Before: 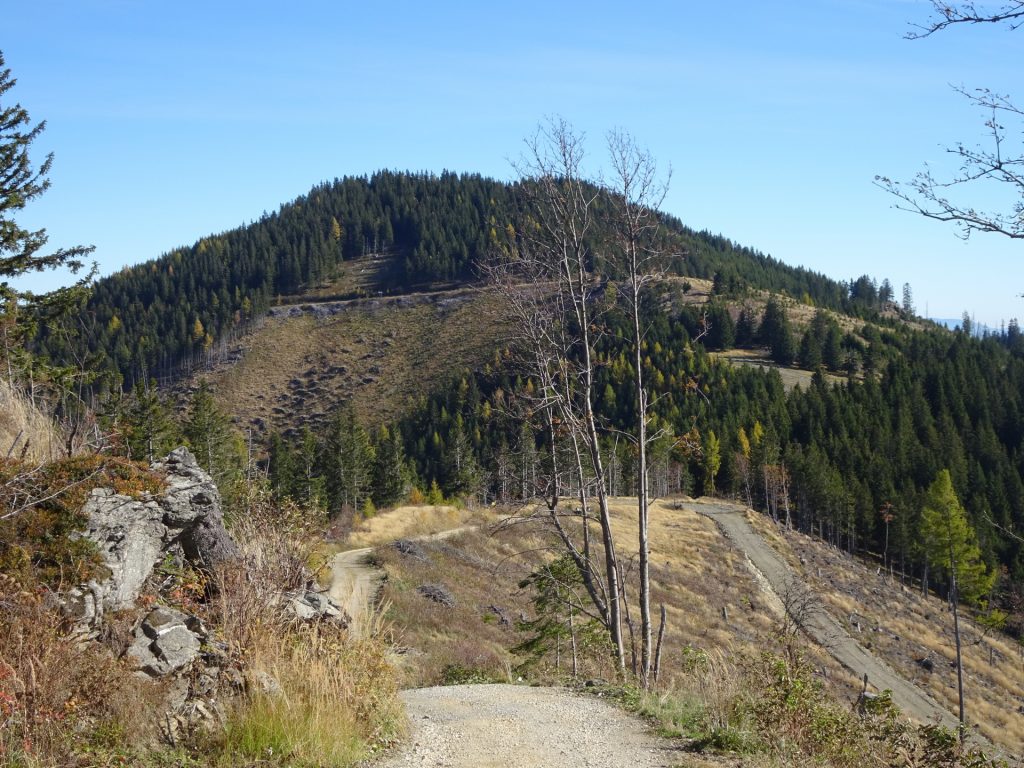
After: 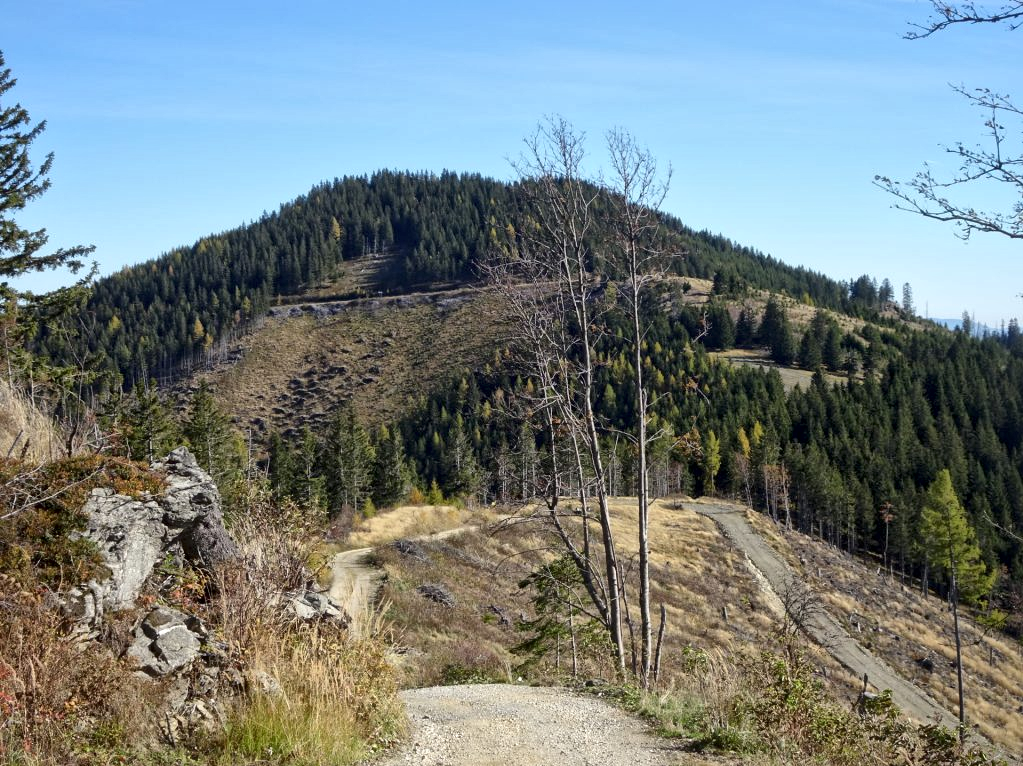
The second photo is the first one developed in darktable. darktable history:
local contrast: mode bilateral grid, contrast 19, coarseness 18, detail 163%, midtone range 0.2
crop: top 0.086%, bottom 0.128%
